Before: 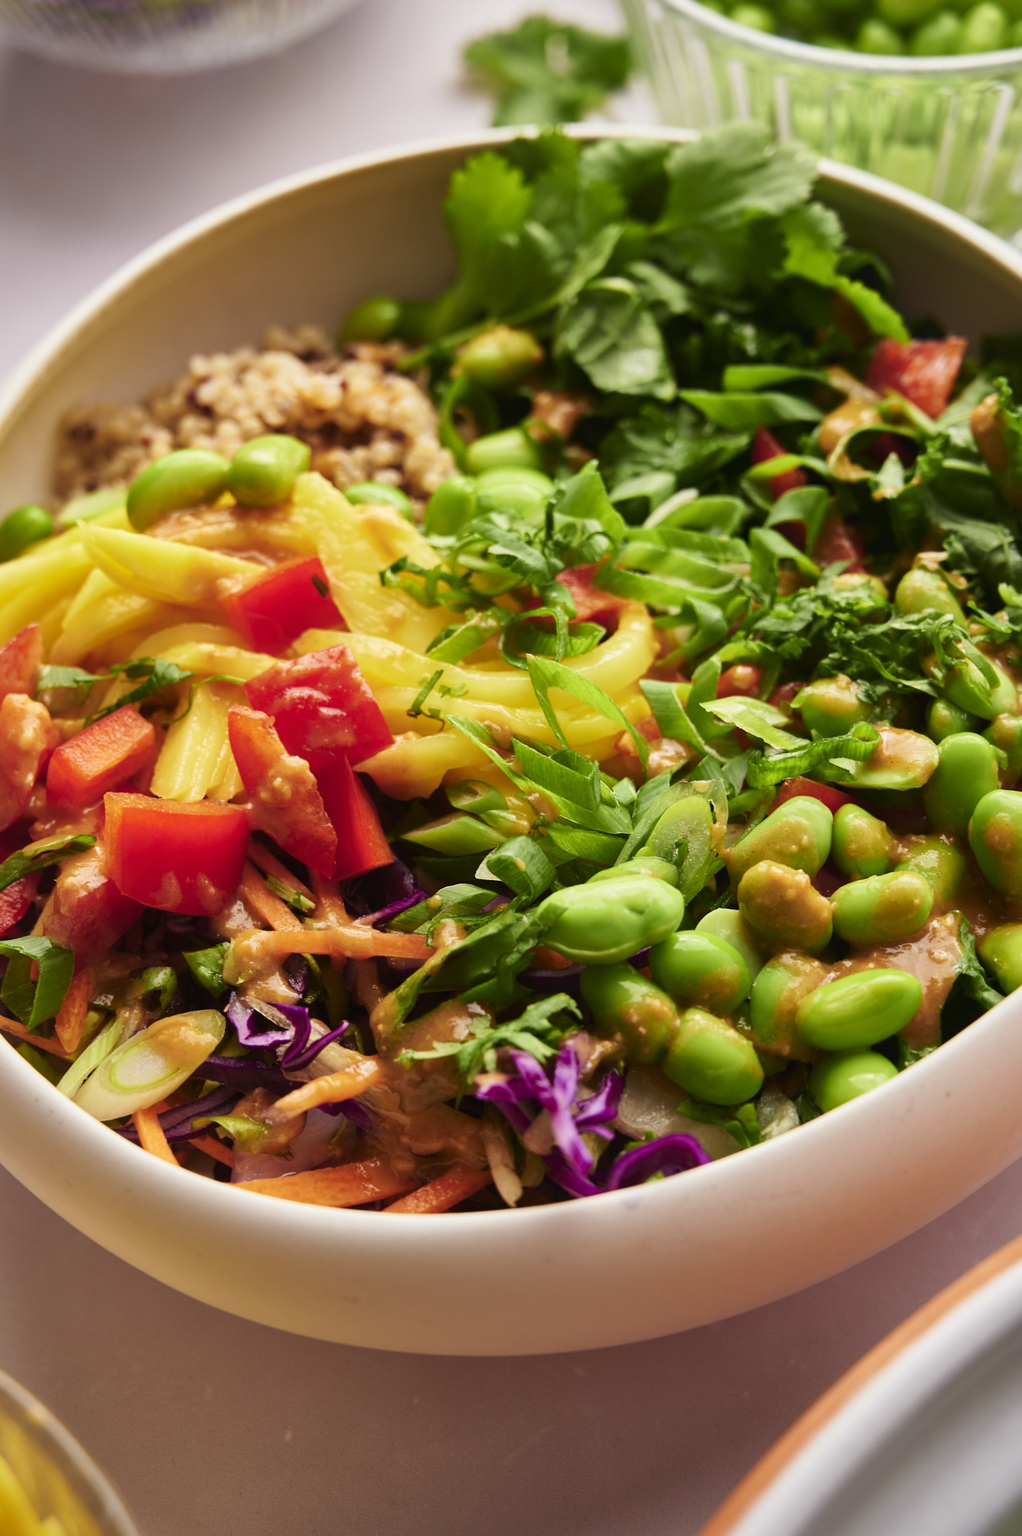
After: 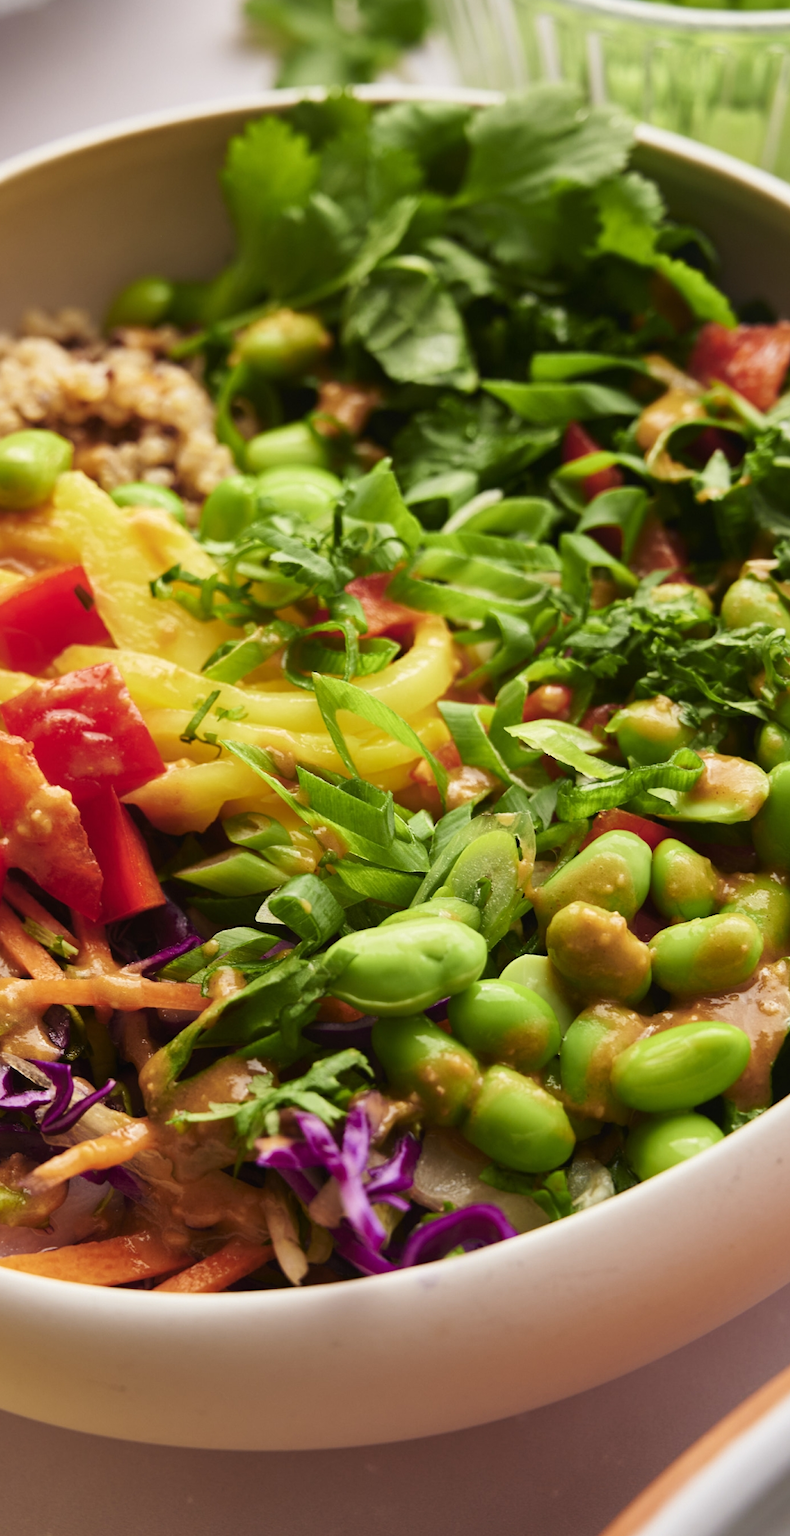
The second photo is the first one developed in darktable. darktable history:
crop and rotate: left 23.961%, top 3.095%, right 6.234%, bottom 6.625%
